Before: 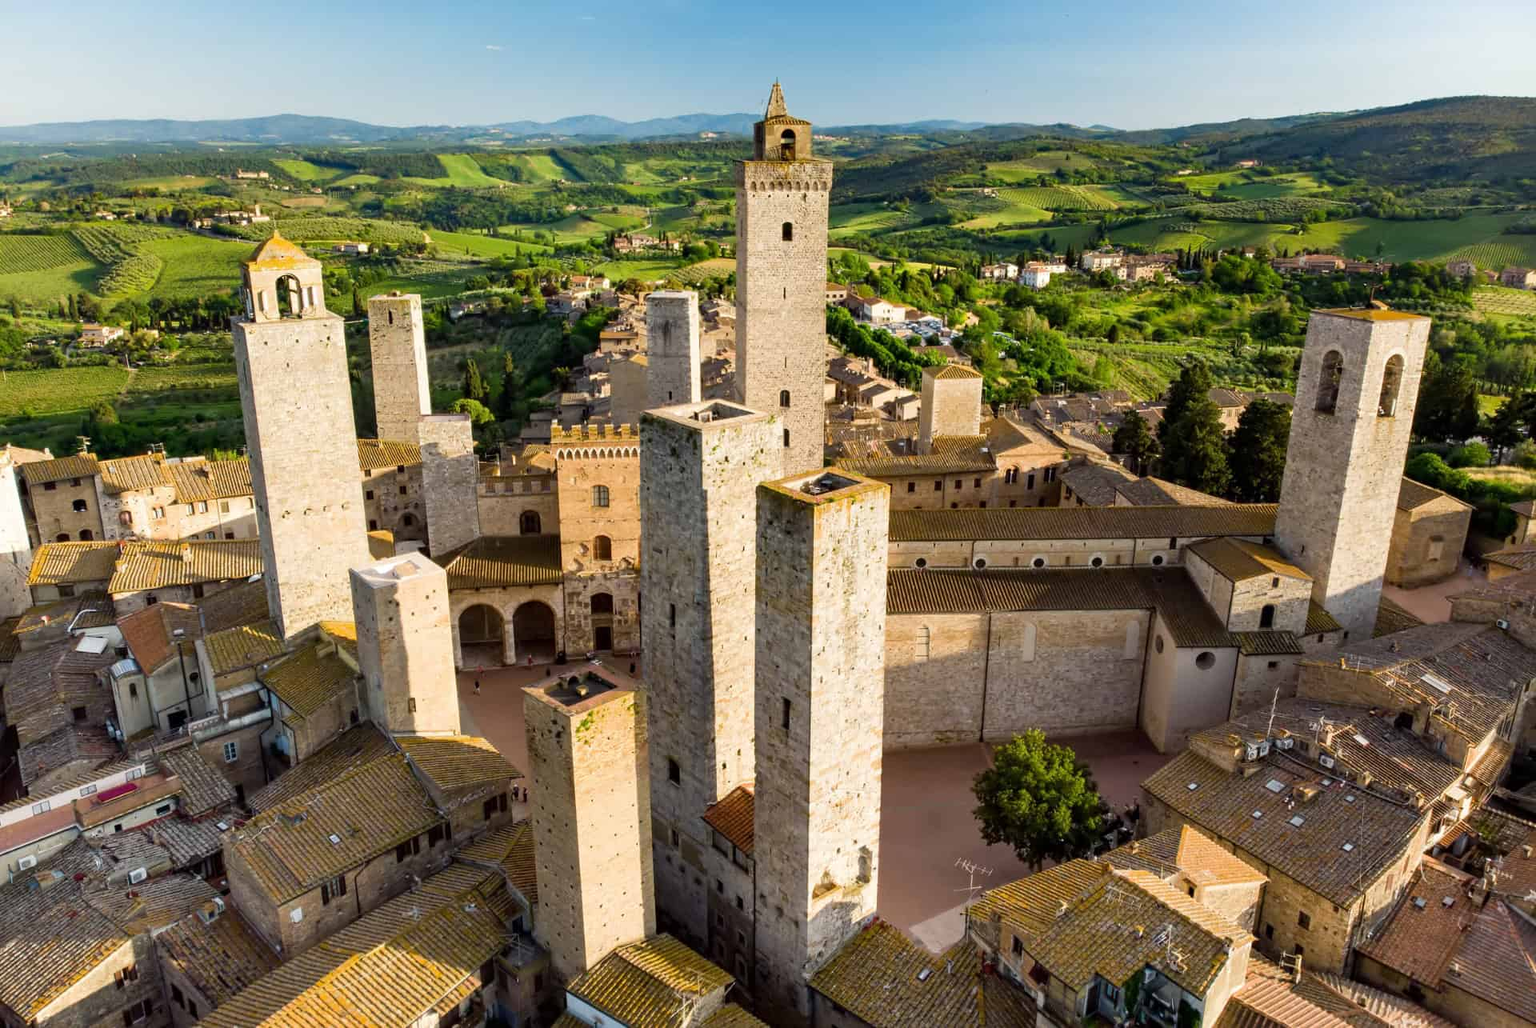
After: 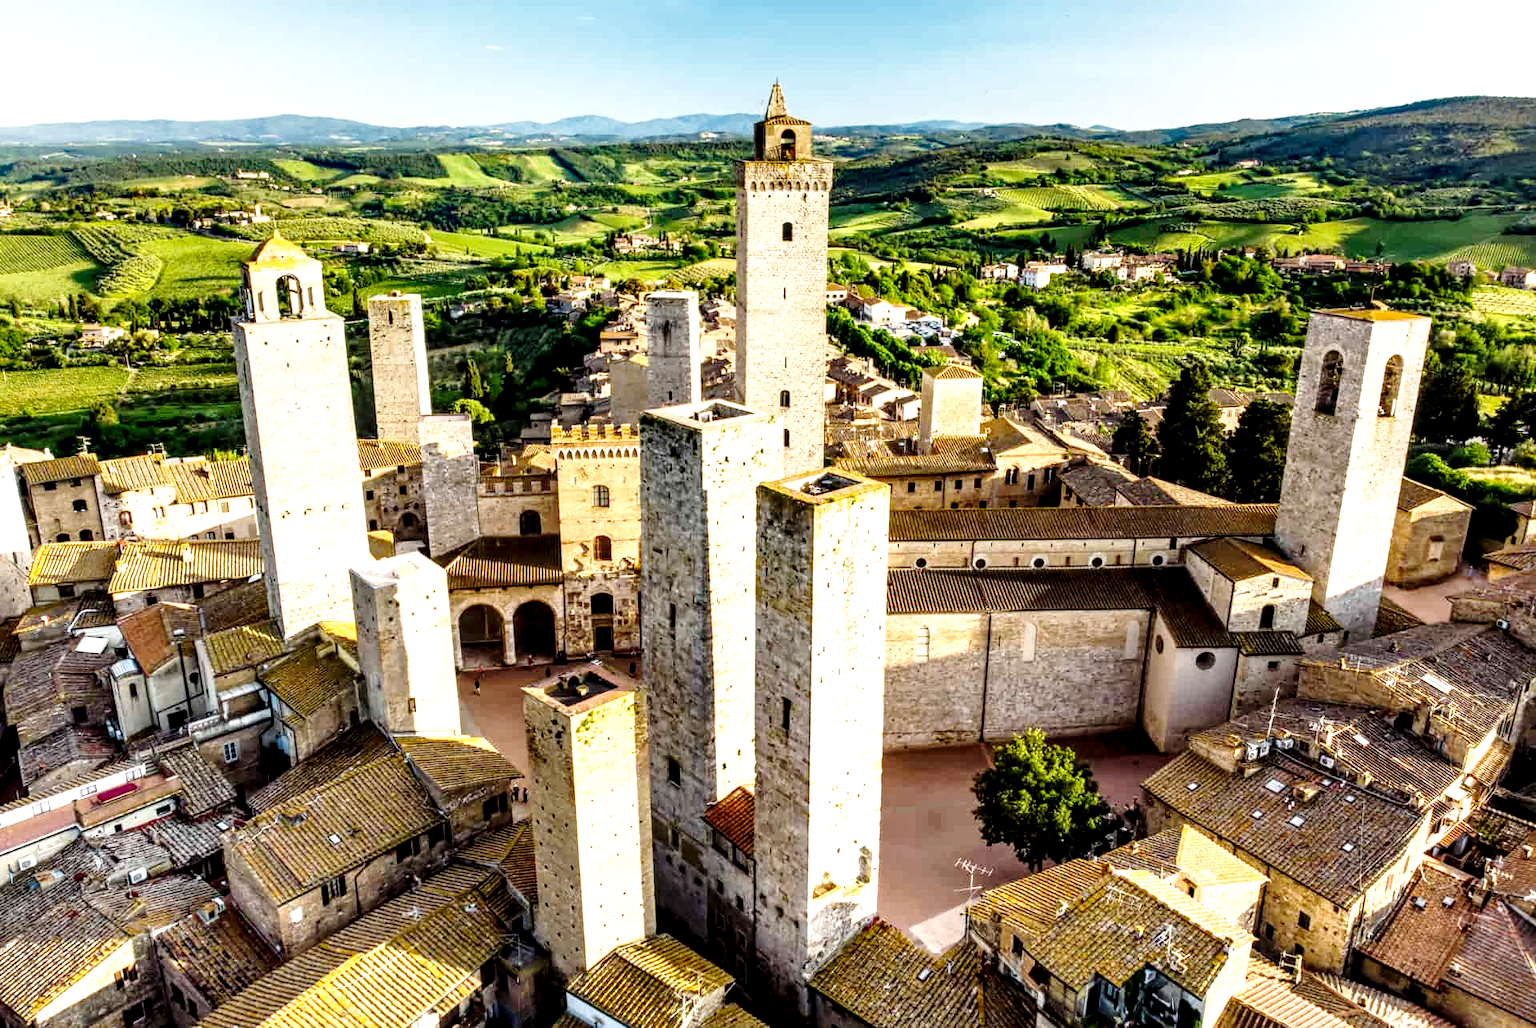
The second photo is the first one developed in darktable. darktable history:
local contrast: highlights 64%, shadows 54%, detail 169%, midtone range 0.521
base curve: curves: ch0 [(0, 0) (0.028, 0.03) (0.121, 0.232) (0.46, 0.748) (0.859, 0.968) (1, 1)], preserve colors none
